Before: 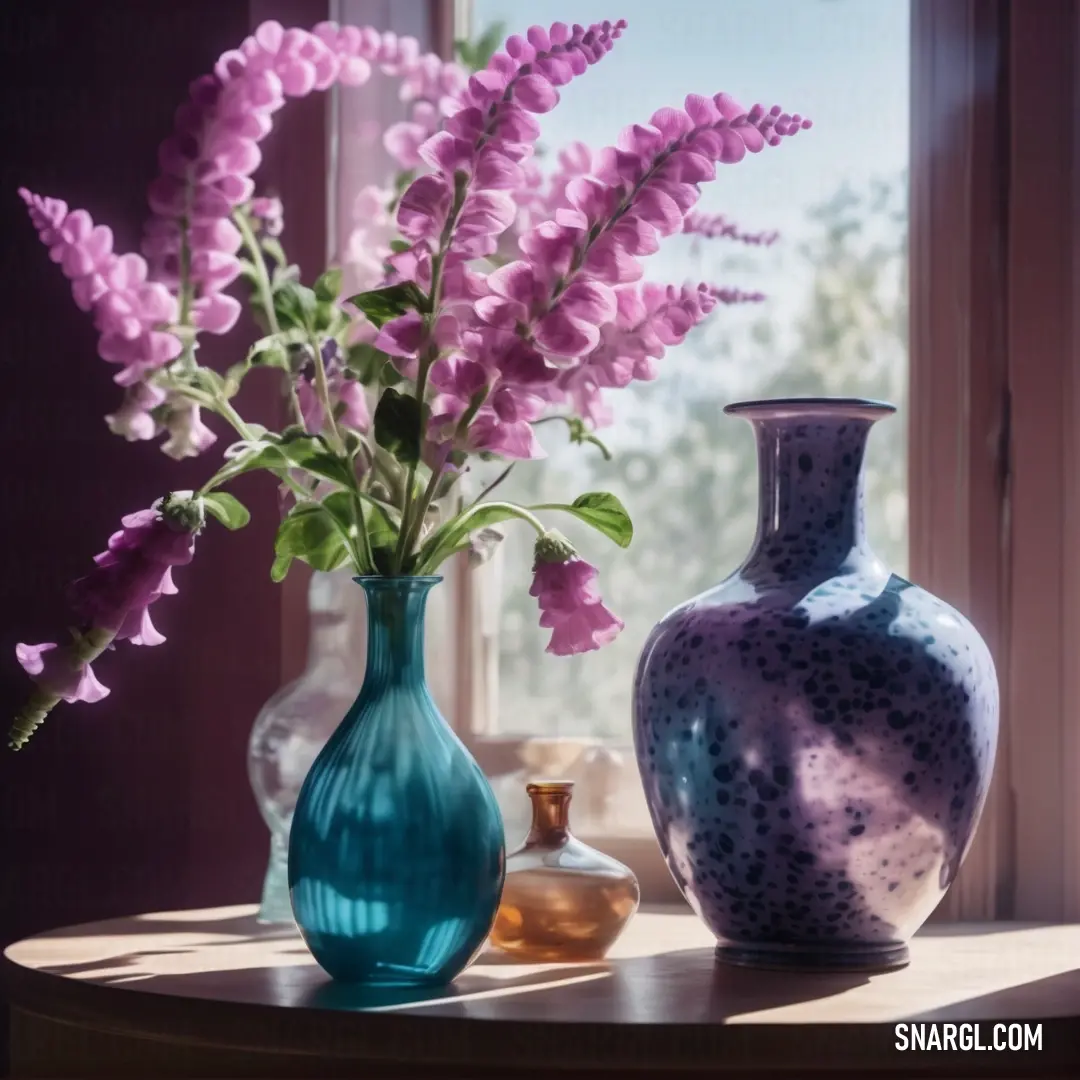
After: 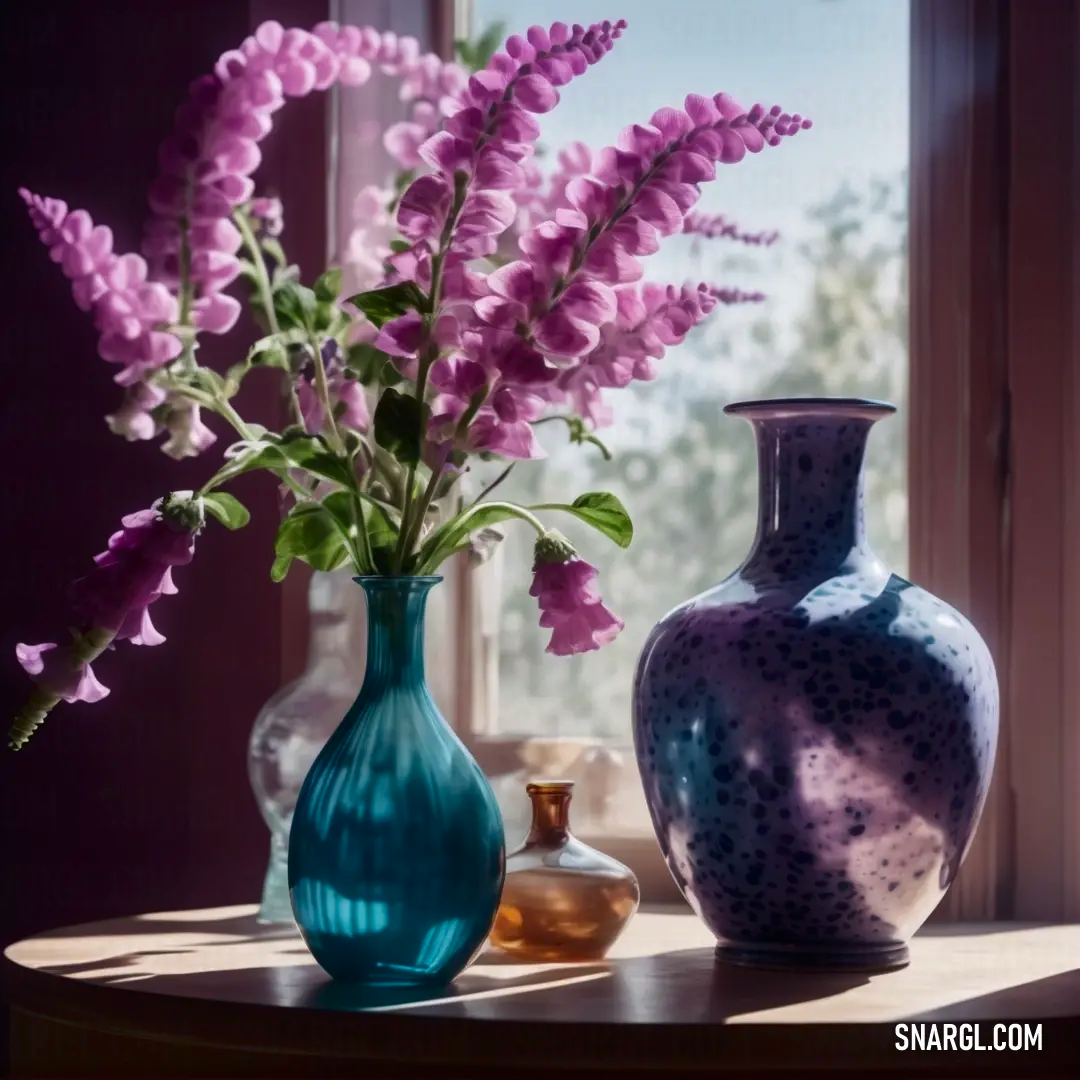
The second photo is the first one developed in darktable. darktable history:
contrast brightness saturation: contrast 0.069, brightness -0.127, saturation 0.055
